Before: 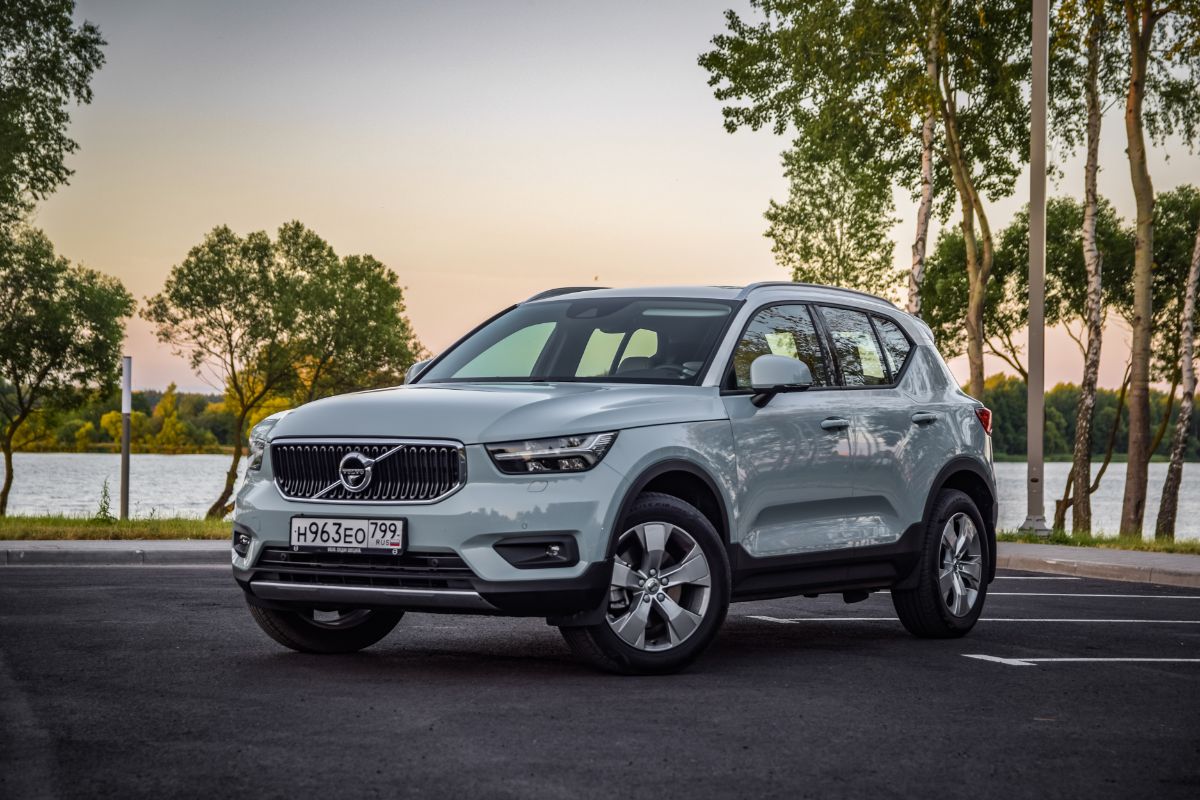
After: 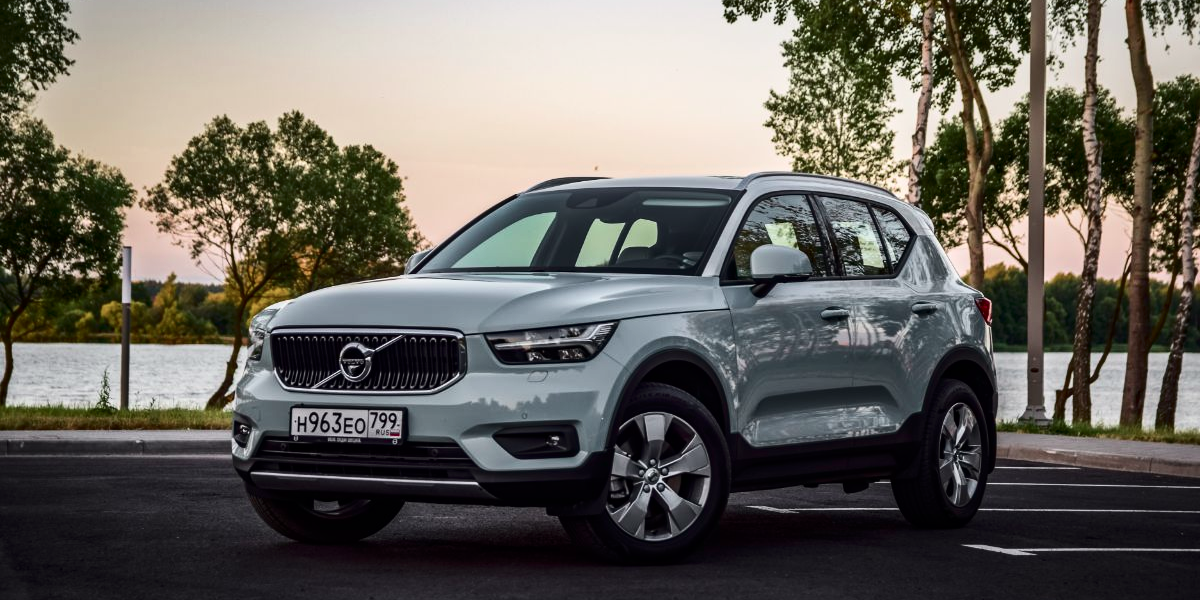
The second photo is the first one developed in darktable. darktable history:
contrast brightness saturation: contrast 0.2, brightness -0.11, saturation 0.1
color contrast: blue-yellow contrast 0.7
crop: top 13.819%, bottom 11.169%
